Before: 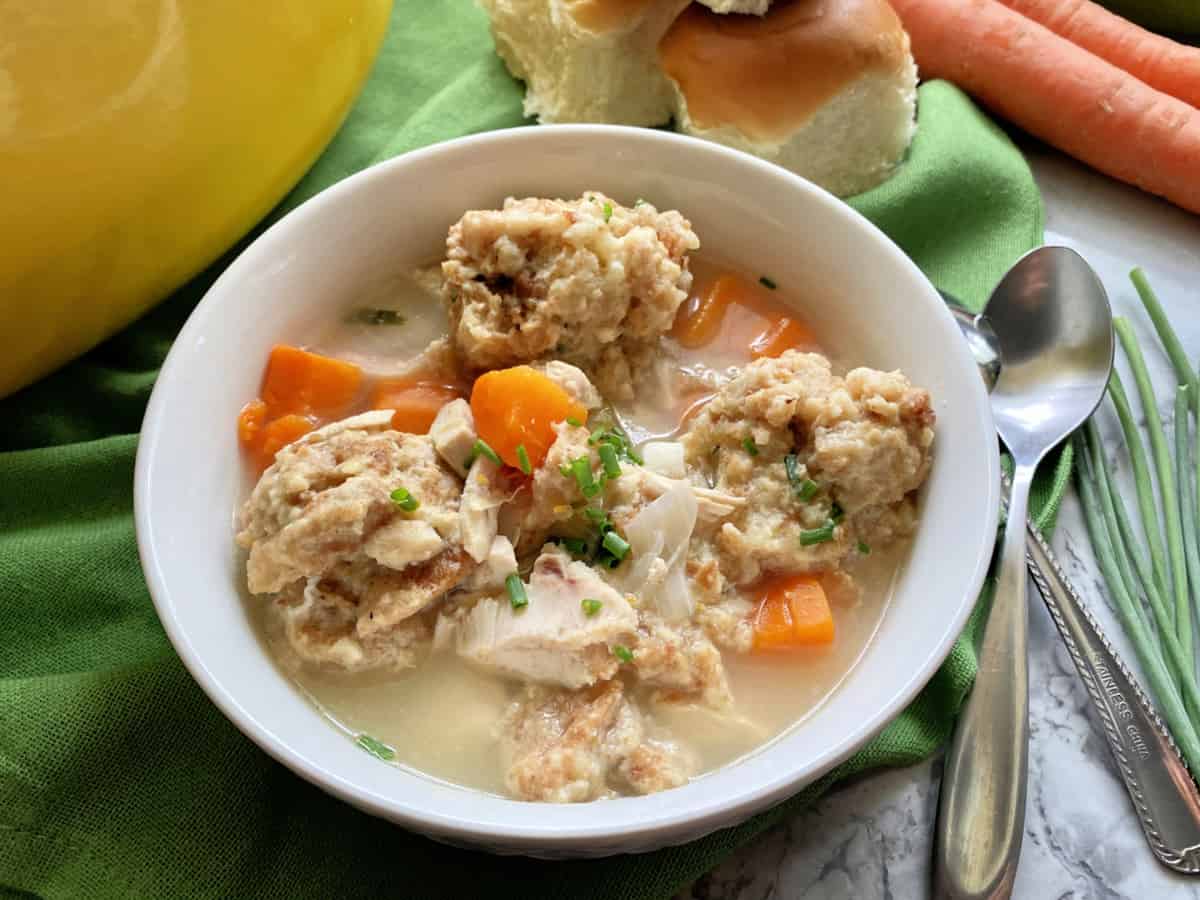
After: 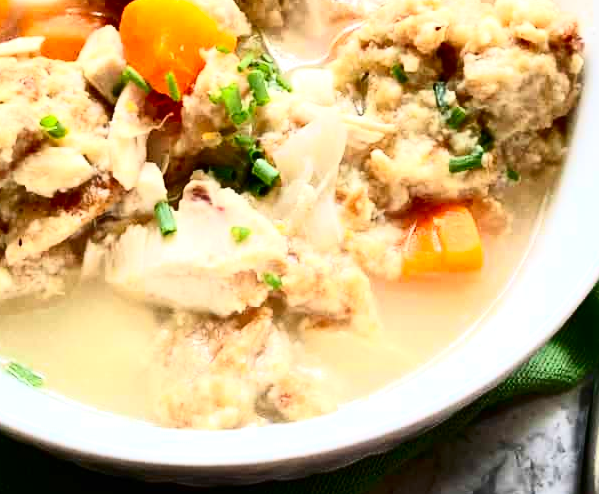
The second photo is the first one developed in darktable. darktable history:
crop: left 29.311%, top 41.553%, right 20.761%, bottom 3.485%
exposure: black level correction 0, exposure 0.499 EV, compensate highlight preservation false
contrast brightness saturation: contrast 0.404, brightness 0.043, saturation 0.261
